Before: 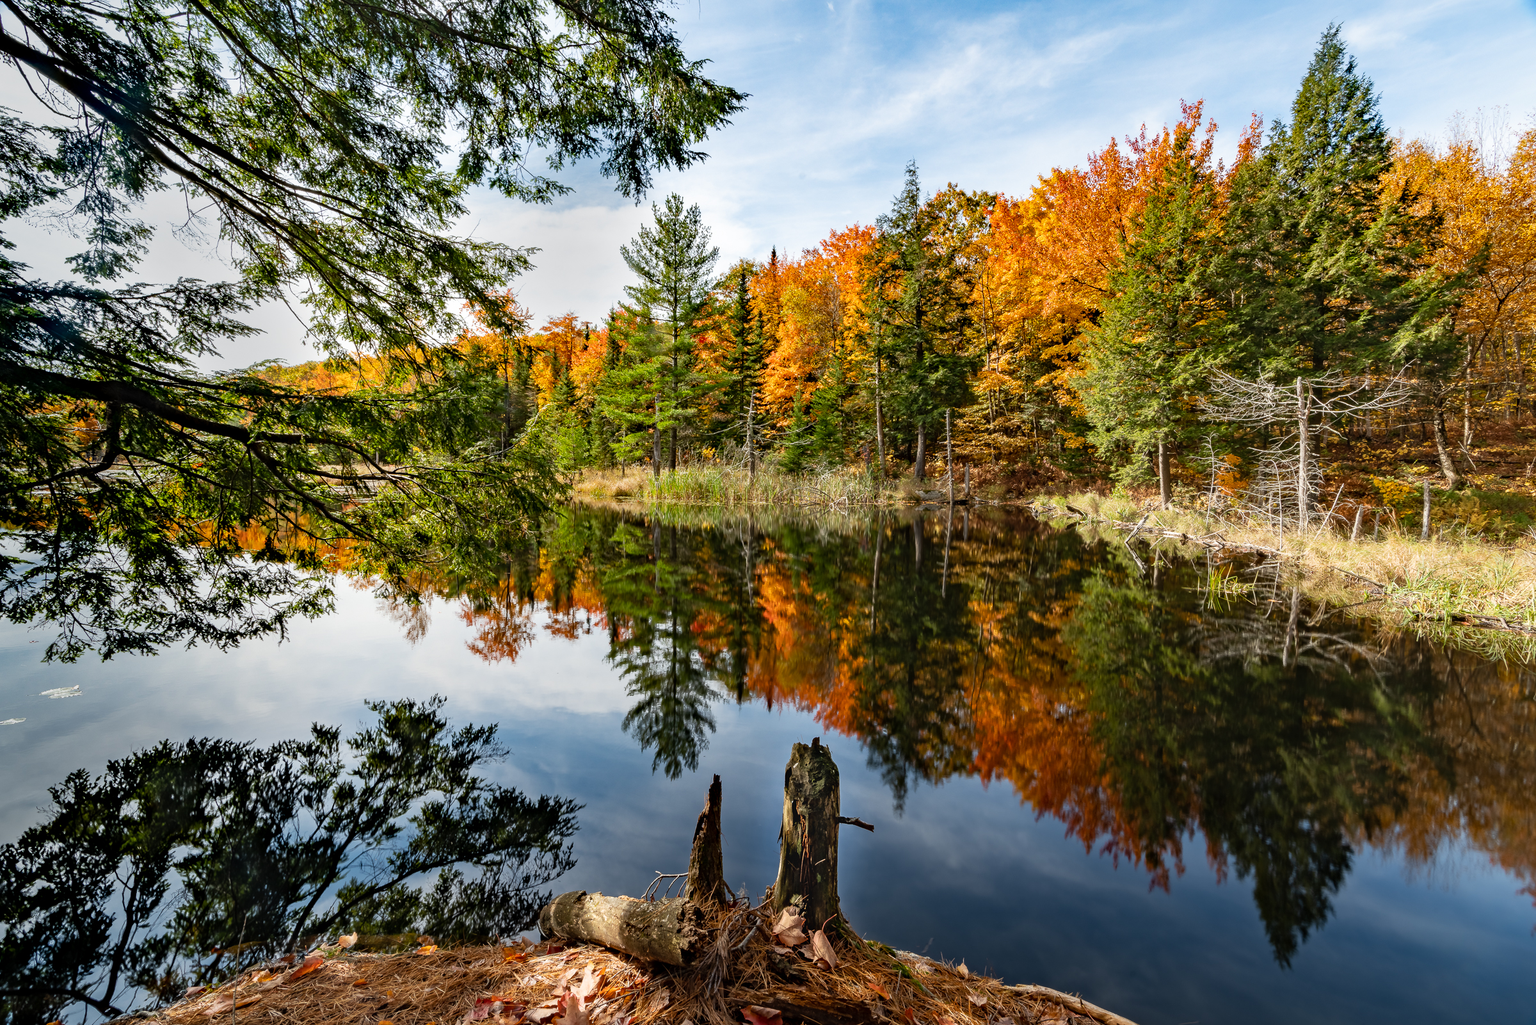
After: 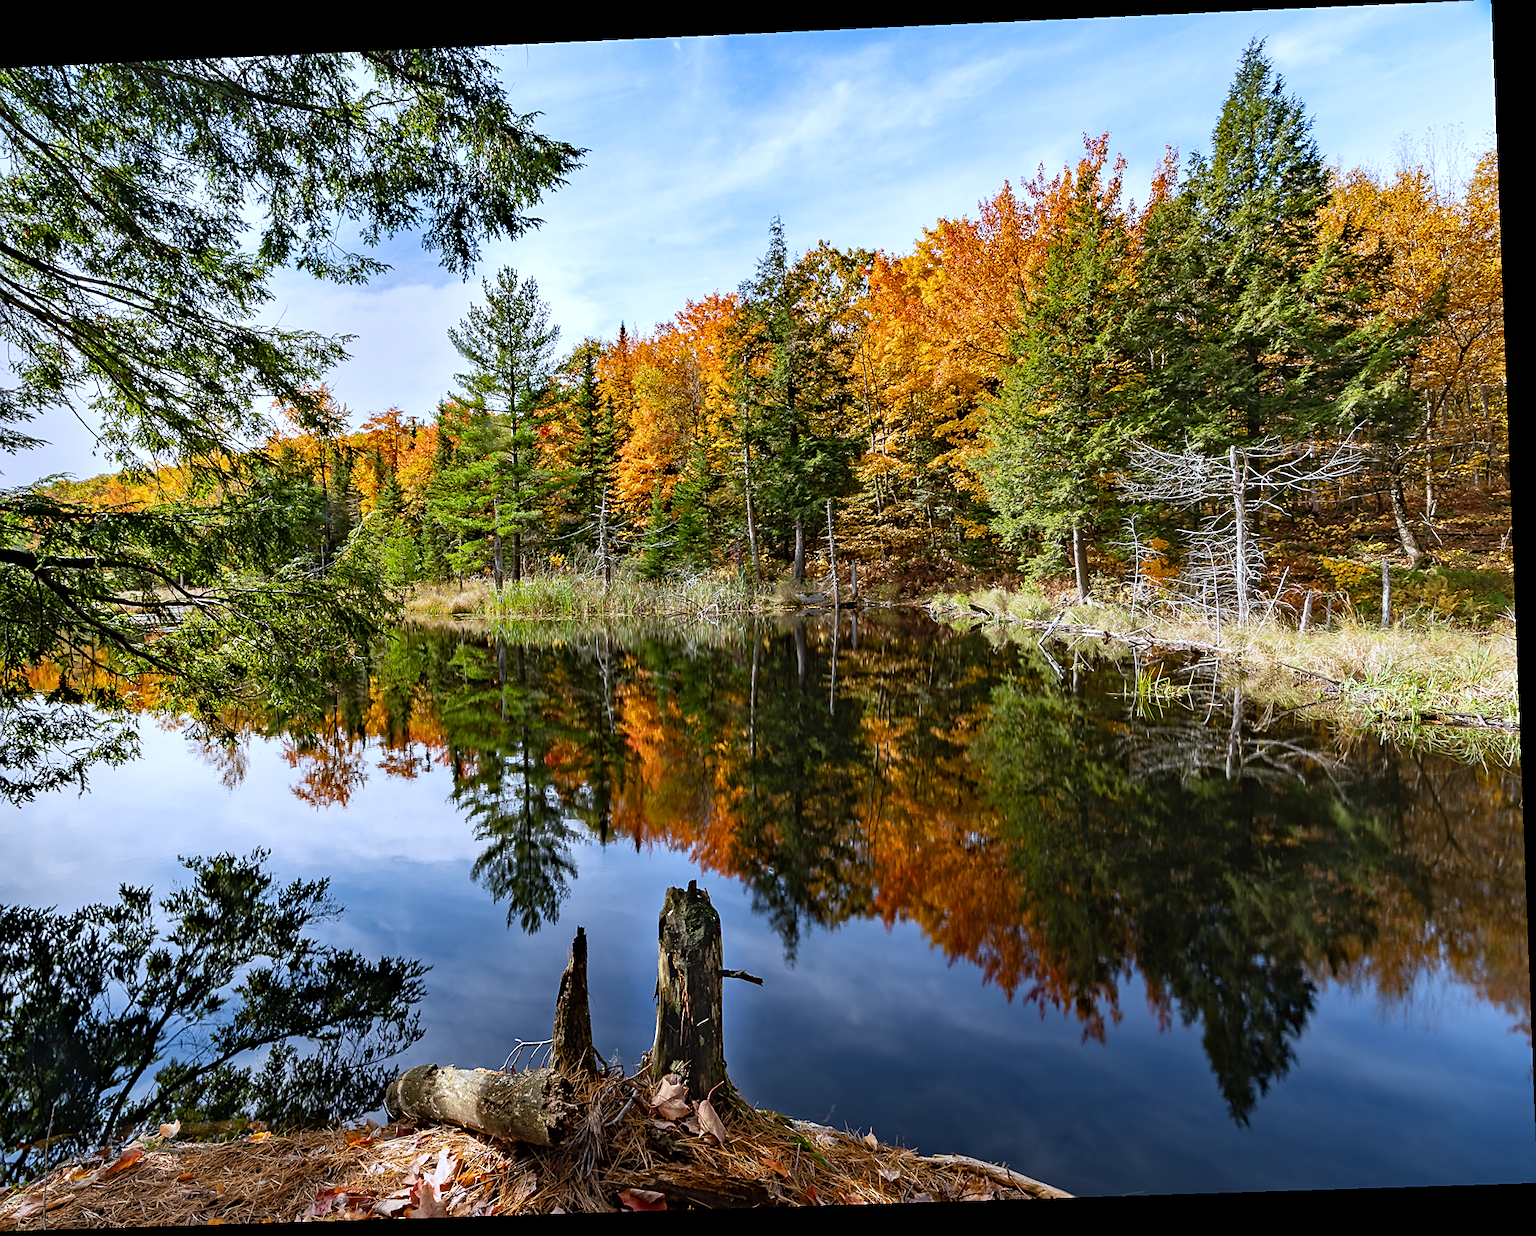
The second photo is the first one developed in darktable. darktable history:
rotate and perspective: rotation -2.22°, lens shift (horizontal) -0.022, automatic cropping off
white balance: red 0.948, green 1.02, blue 1.176
crop and rotate: left 14.584%
sharpen: on, module defaults
